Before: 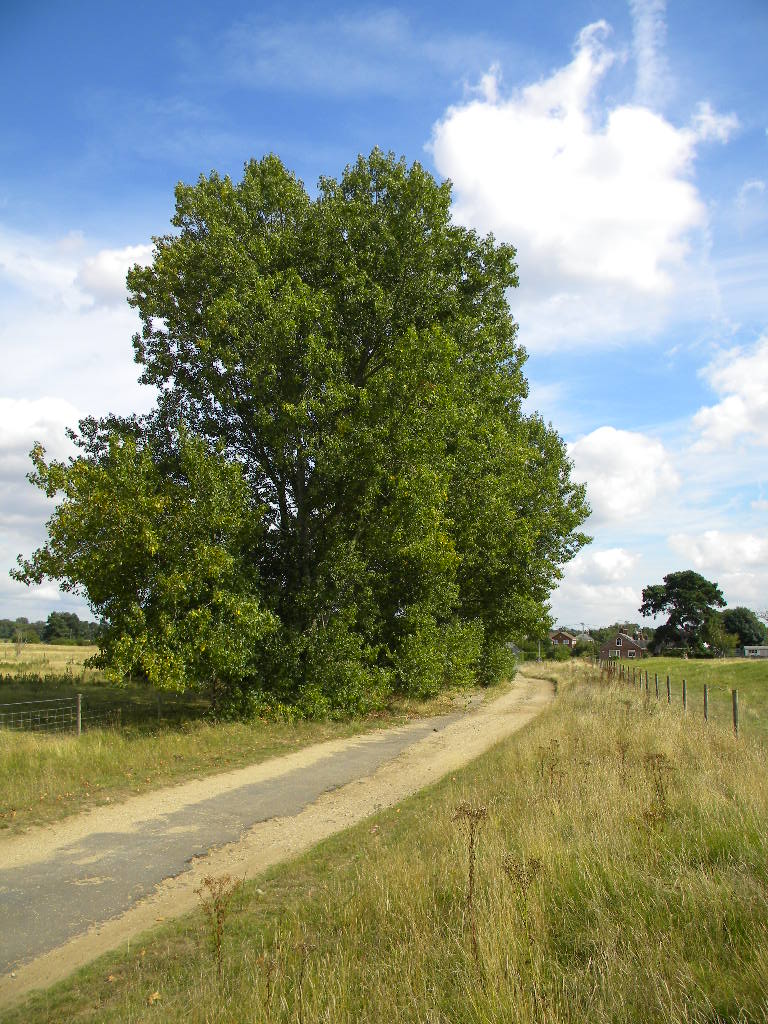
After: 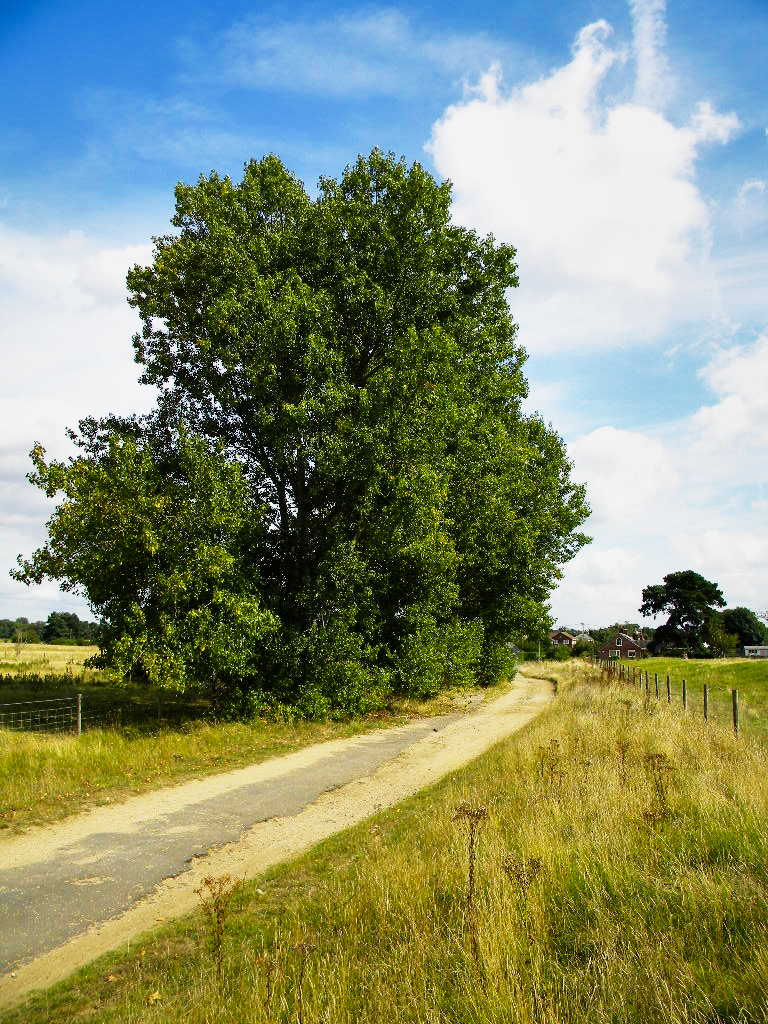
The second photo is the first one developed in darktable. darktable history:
sigmoid: contrast 1.93, skew 0.29, preserve hue 0%
shadows and highlights: soften with gaussian
